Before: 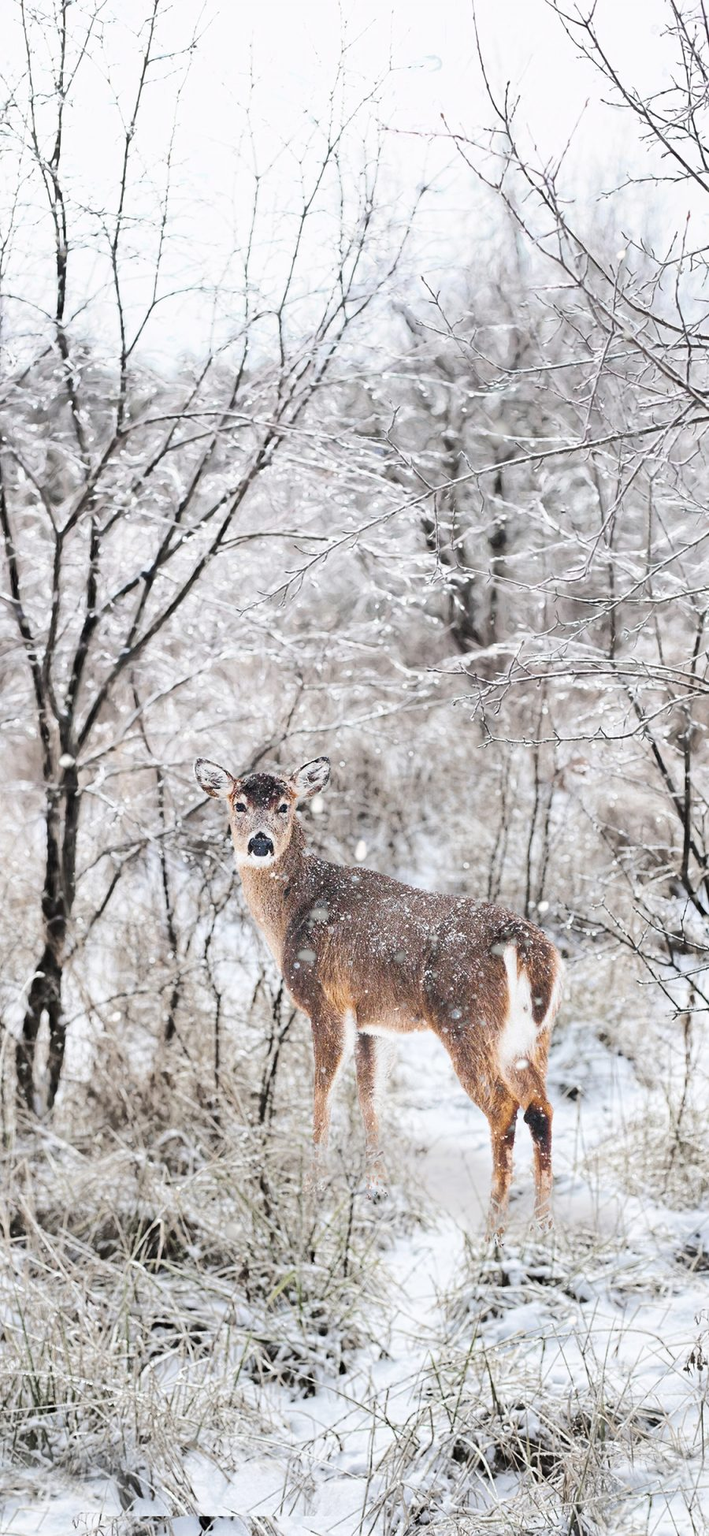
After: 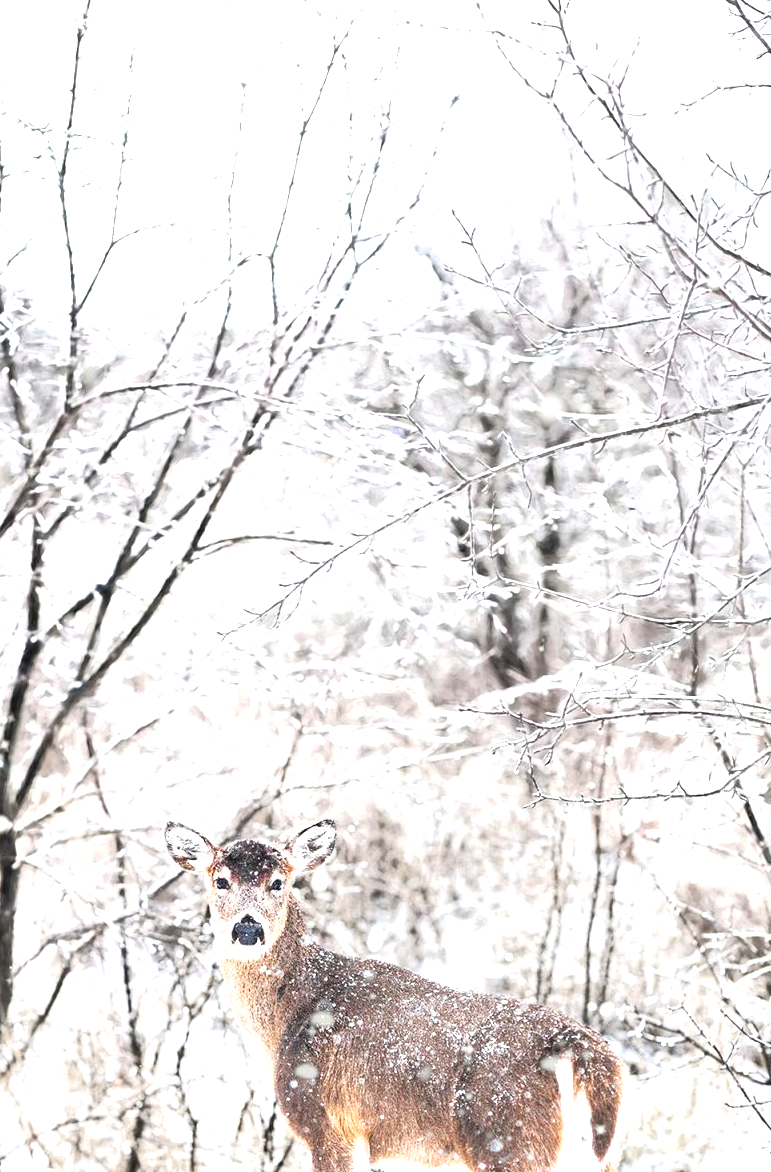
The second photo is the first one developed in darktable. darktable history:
crop and rotate: left 9.265%, top 7.251%, right 5.043%, bottom 32.586%
exposure: exposure 0.947 EV, compensate exposure bias true, compensate highlight preservation false
